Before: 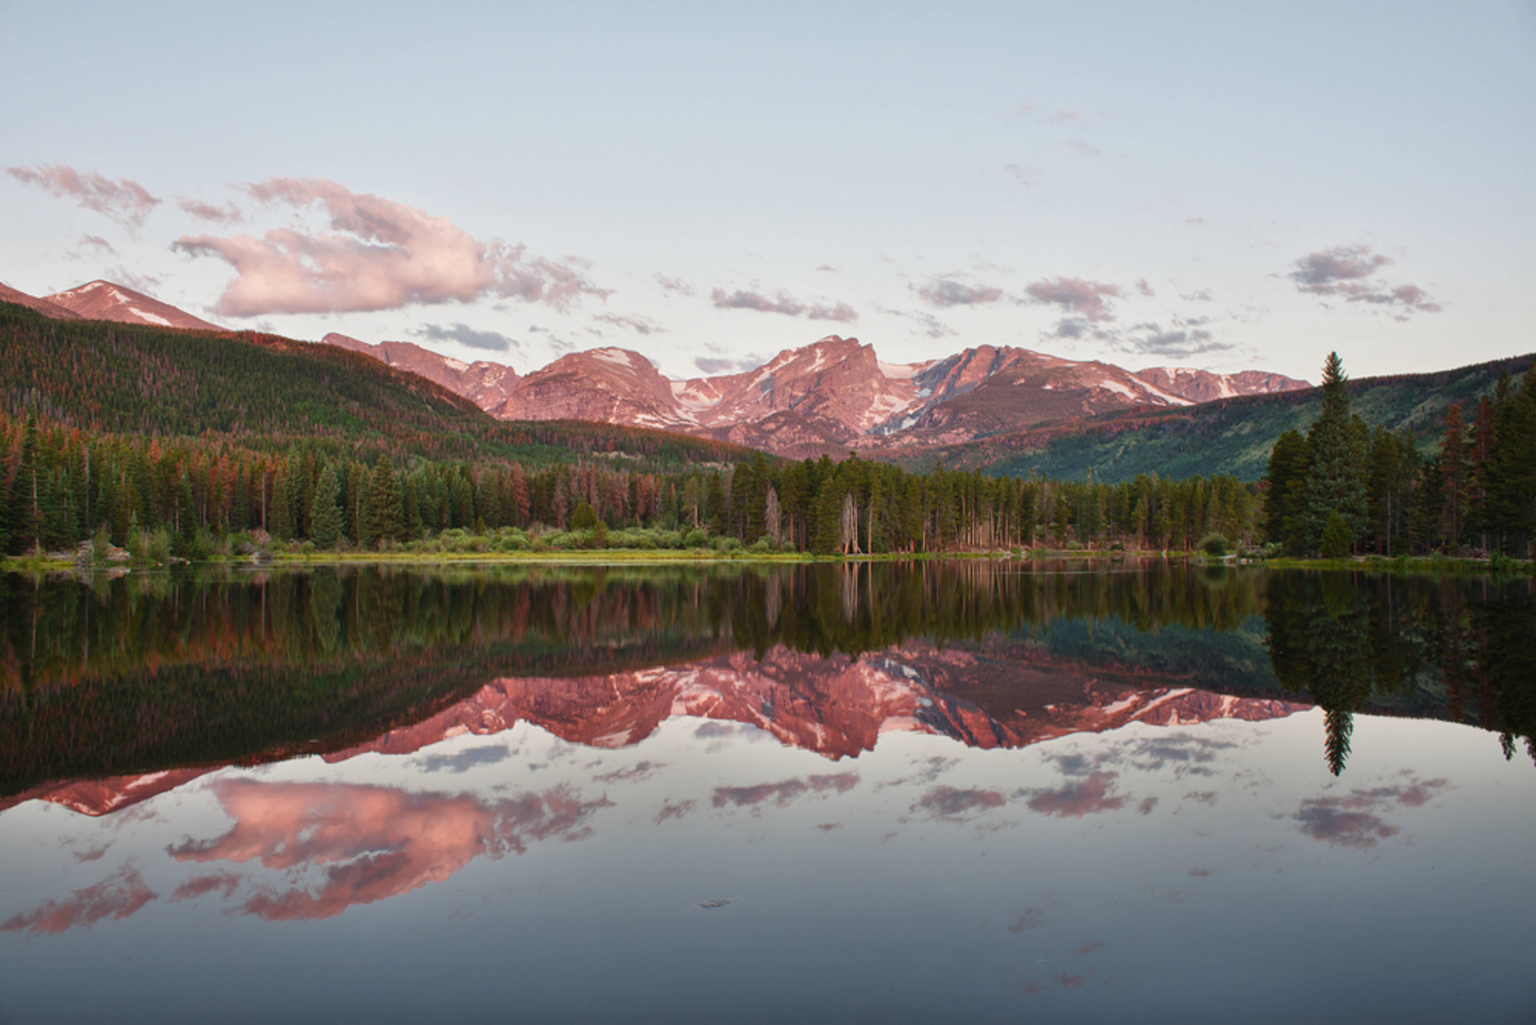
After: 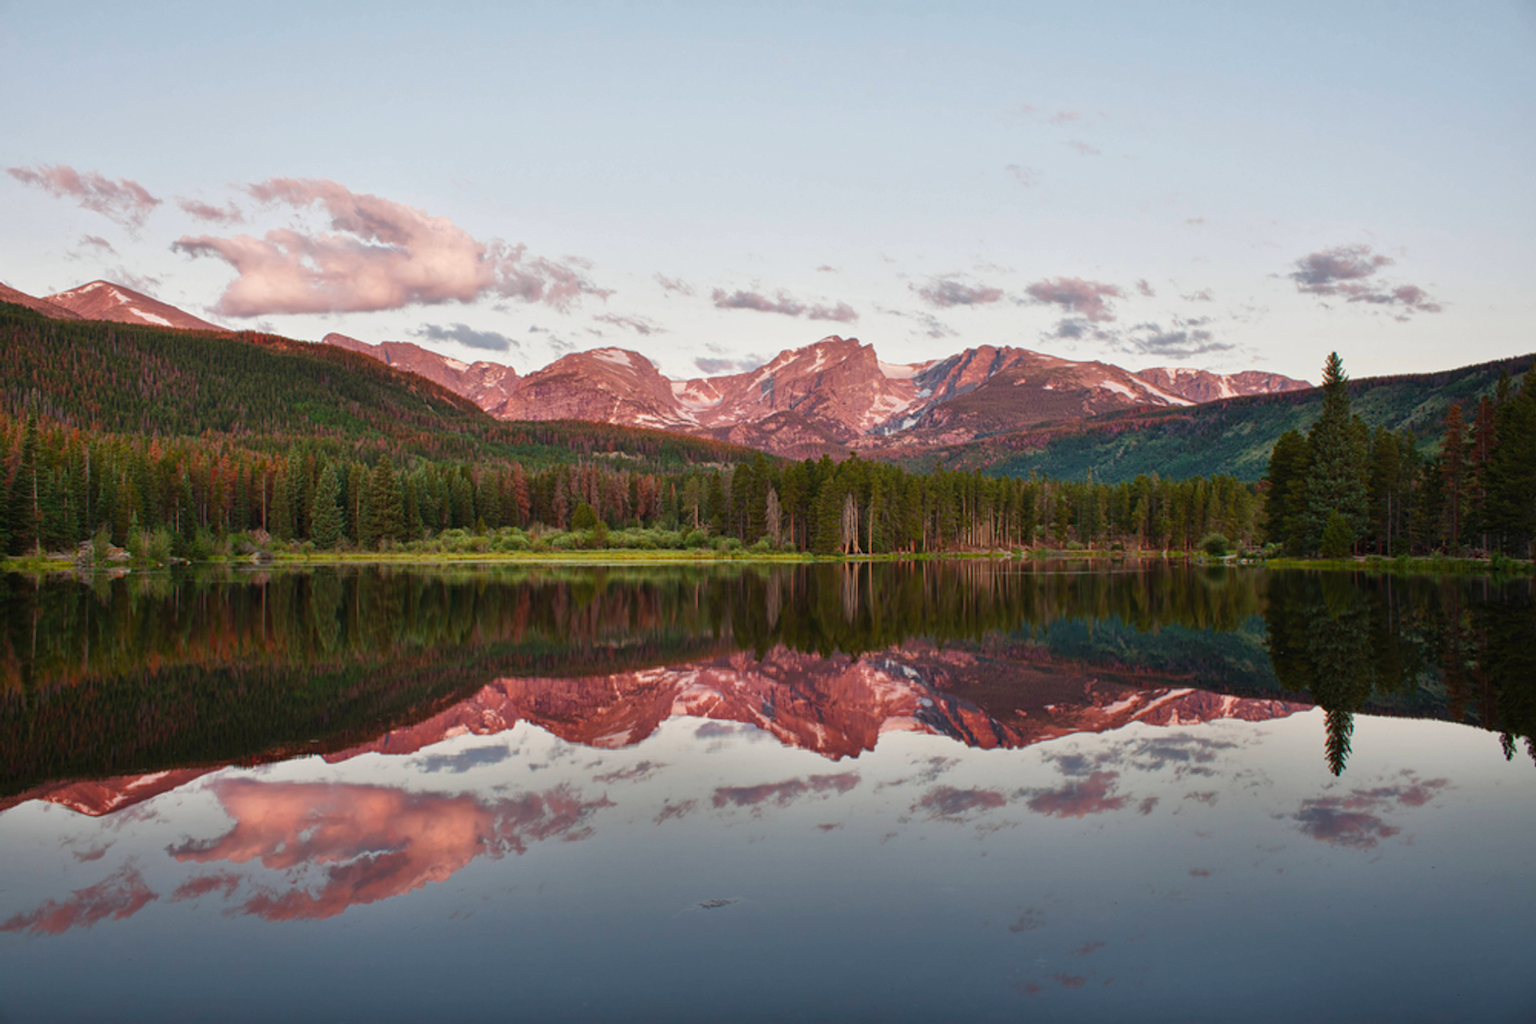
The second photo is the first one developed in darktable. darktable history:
haze removal: strength 0.26, distance 0.251, compatibility mode true, adaptive false
